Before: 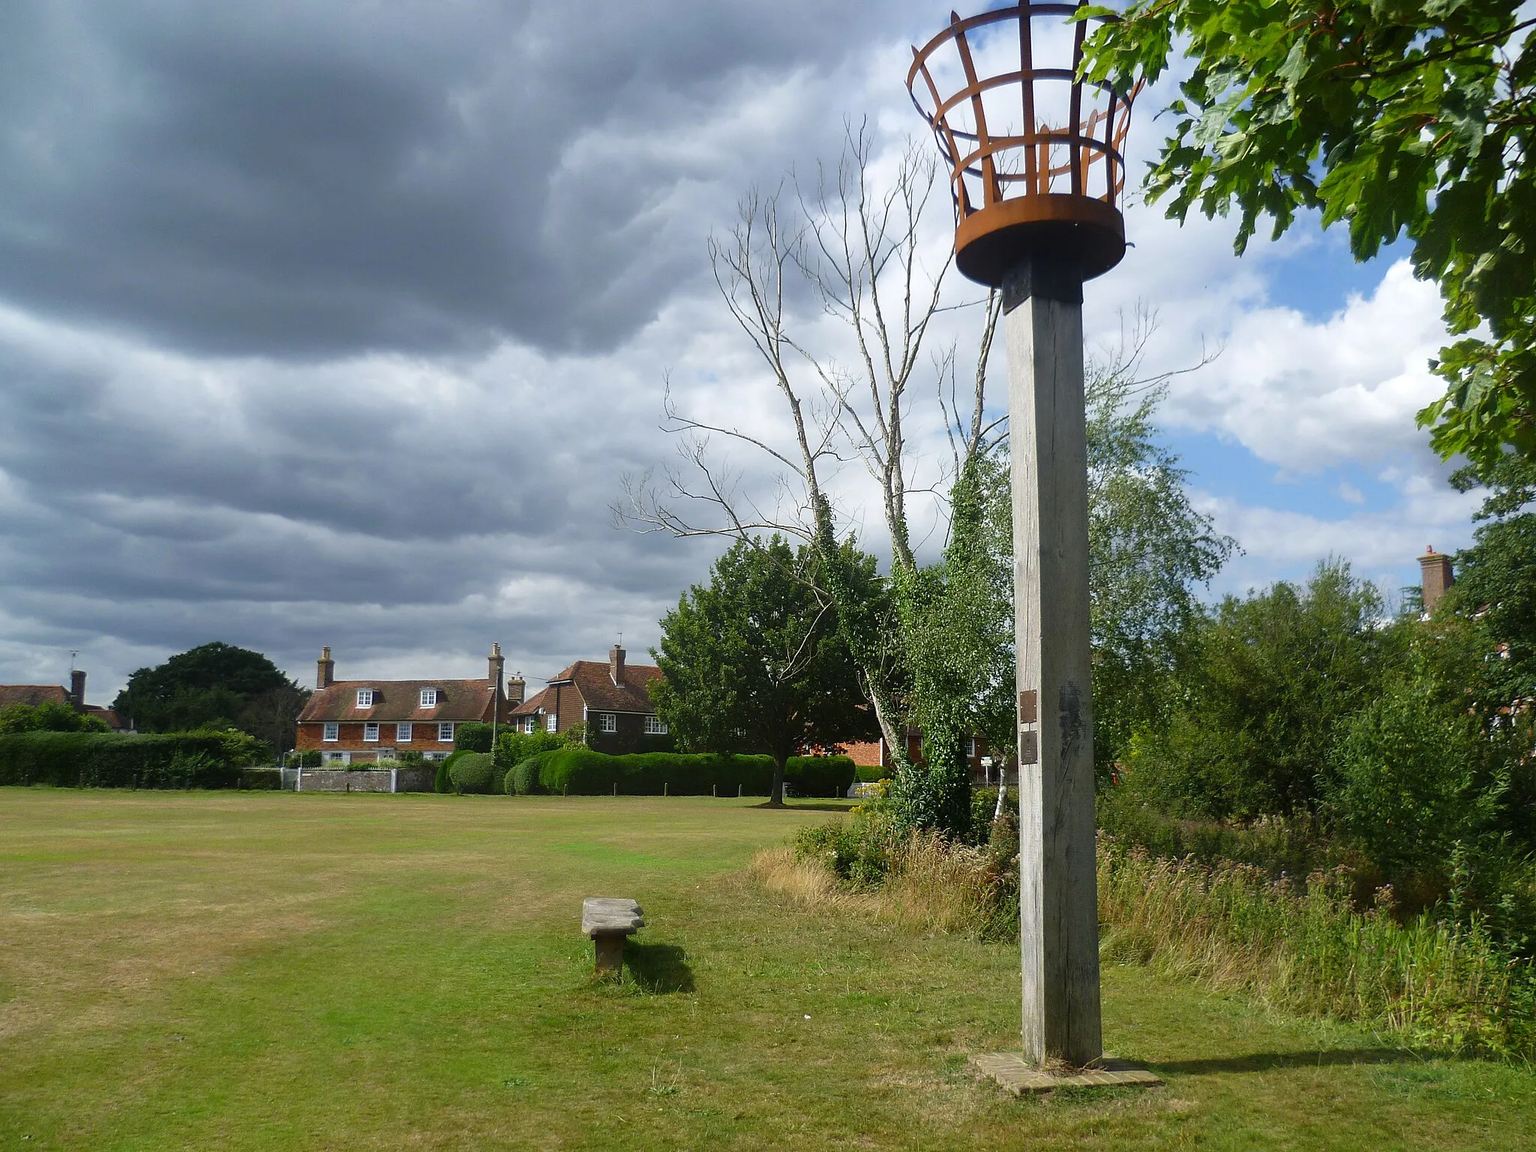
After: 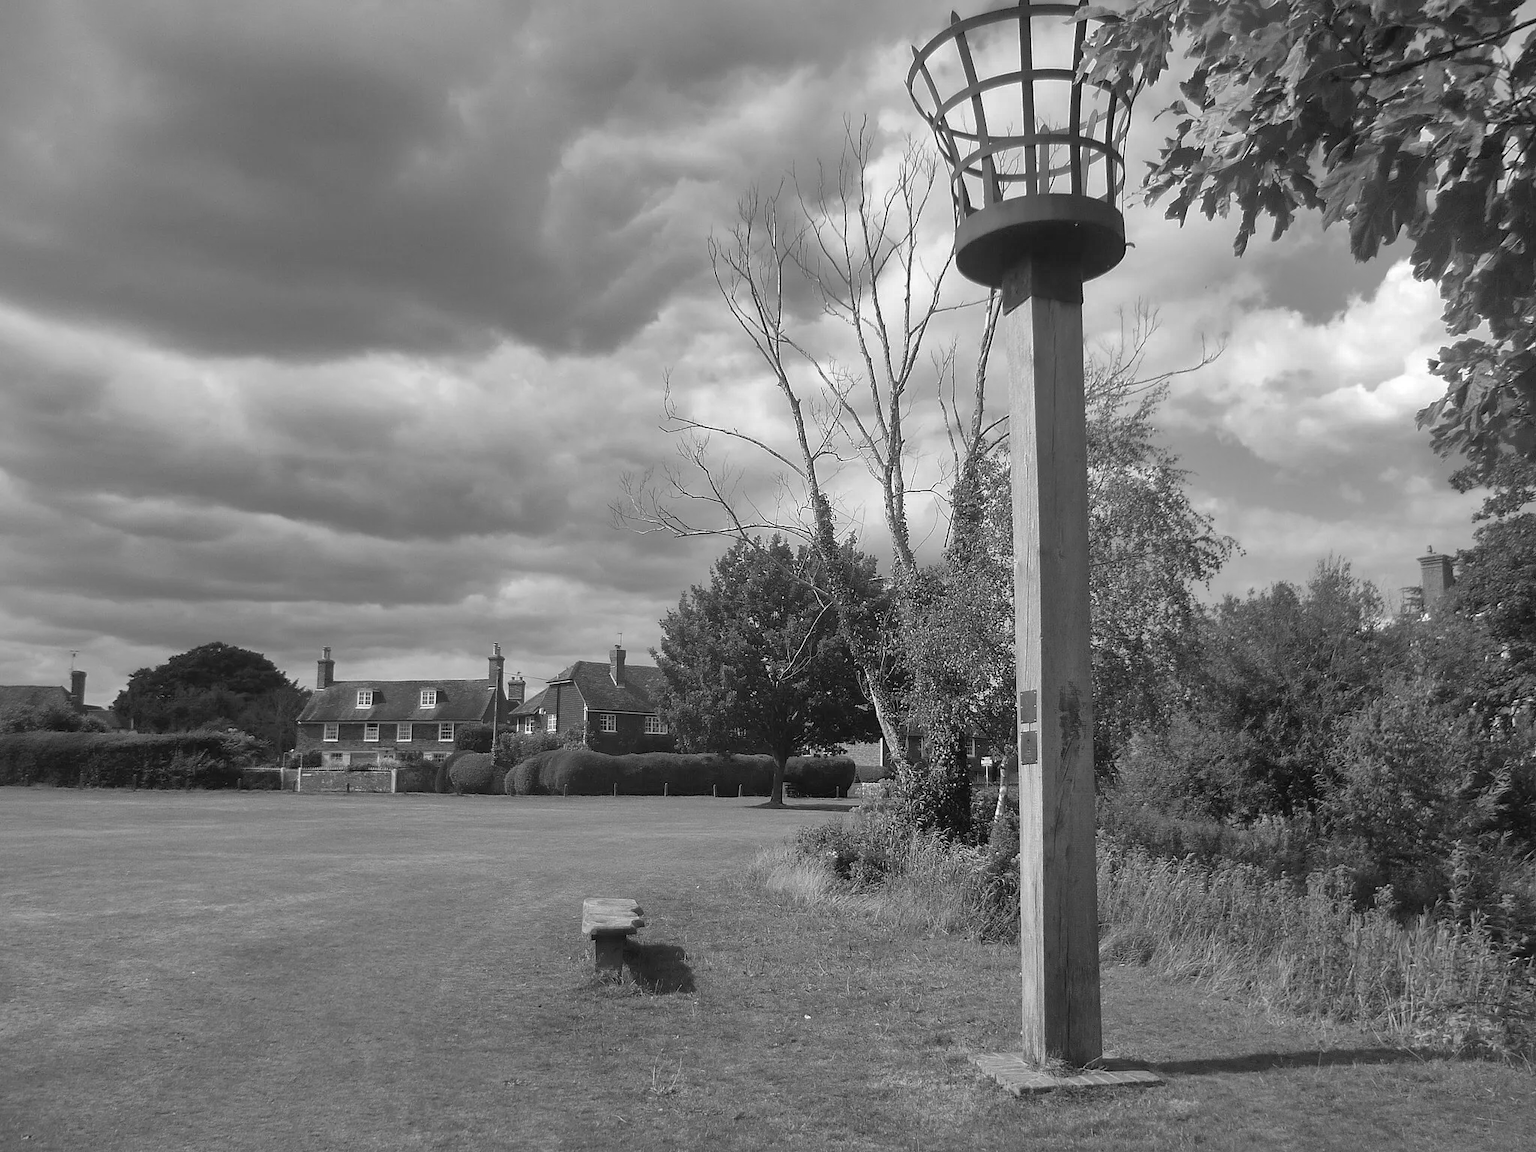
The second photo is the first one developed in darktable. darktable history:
shadows and highlights: shadows 60, highlights -60
monochrome: on, module defaults
